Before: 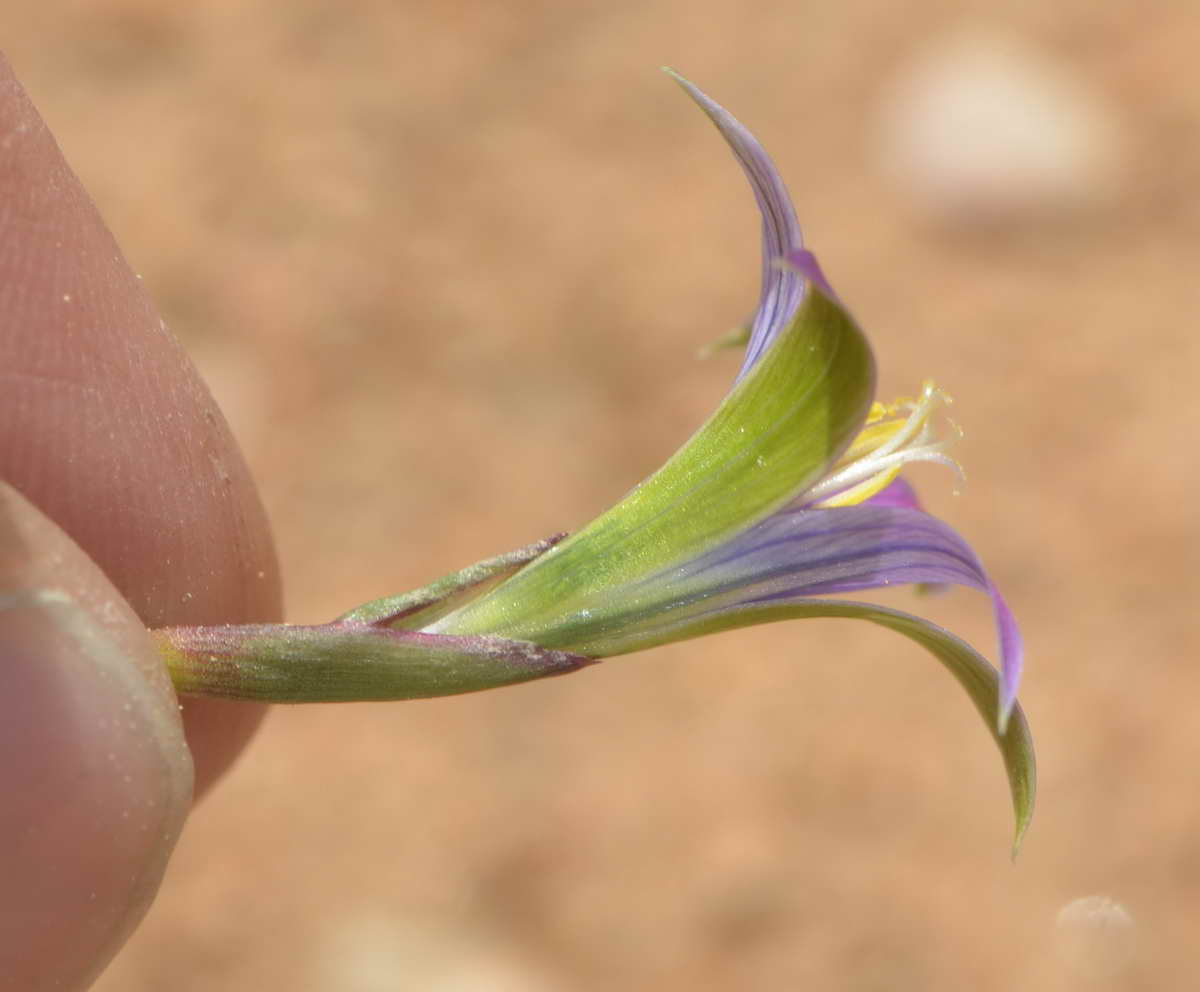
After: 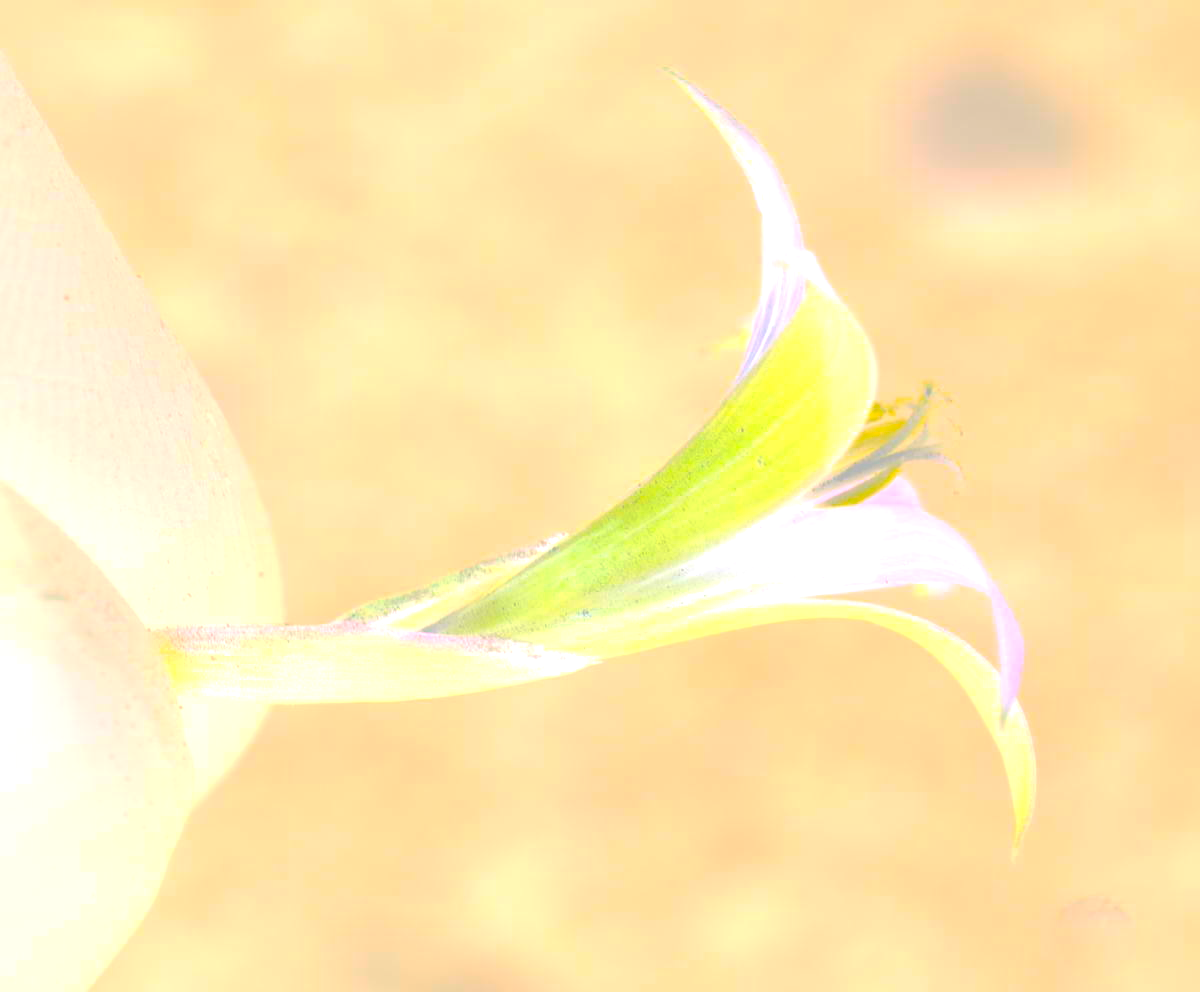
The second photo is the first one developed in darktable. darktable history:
exposure: black level correction 0.001, exposure 1.719 EV, compensate exposure bias true, compensate highlight preservation false
tone curve: curves: ch0 [(0, 0) (0.004, 0.001) (0.133, 0.151) (0.325, 0.399) (0.475, 0.579) (0.832, 0.902) (1, 1)], color space Lab, linked channels, preserve colors none
bloom: size 85%, threshold 5%, strength 85%
